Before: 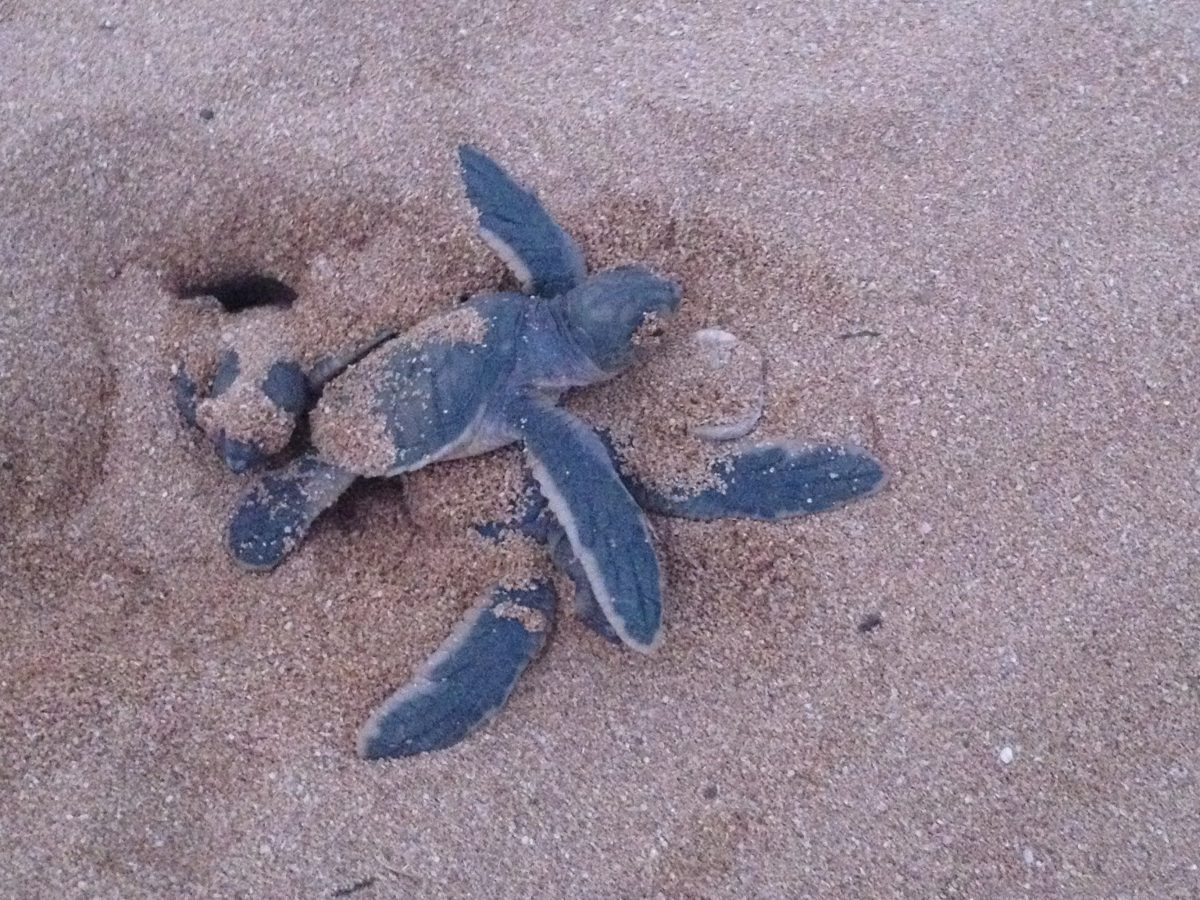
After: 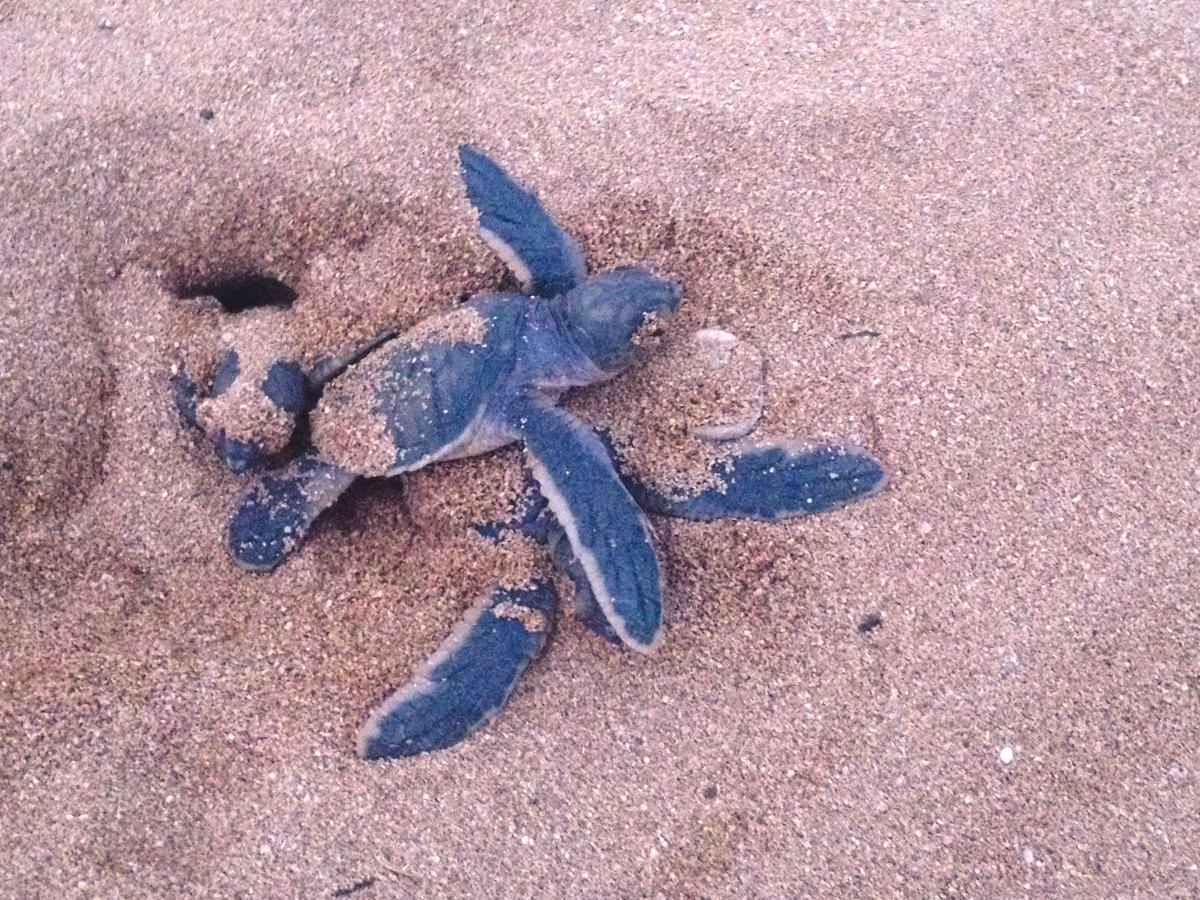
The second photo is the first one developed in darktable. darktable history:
color balance rgb: shadows lift › chroma 2%, shadows lift › hue 247.2°, power › chroma 0.3%, power › hue 25.2°, highlights gain › chroma 3%, highlights gain › hue 60°, global offset › luminance 0.75%, perceptual saturation grading › global saturation 20%, perceptual saturation grading › highlights -20%, perceptual saturation grading › shadows 30%, global vibrance 20%
tone equalizer: -8 EV -0.75 EV, -7 EV -0.7 EV, -6 EV -0.6 EV, -5 EV -0.4 EV, -3 EV 0.4 EV, -2 EV 0.6 EV, -1 EV 0.7 EV, +0 EV 0.75 EV, edges refinement/feathering 500, mask exposure compensation -1.57 EV, preserve details no
